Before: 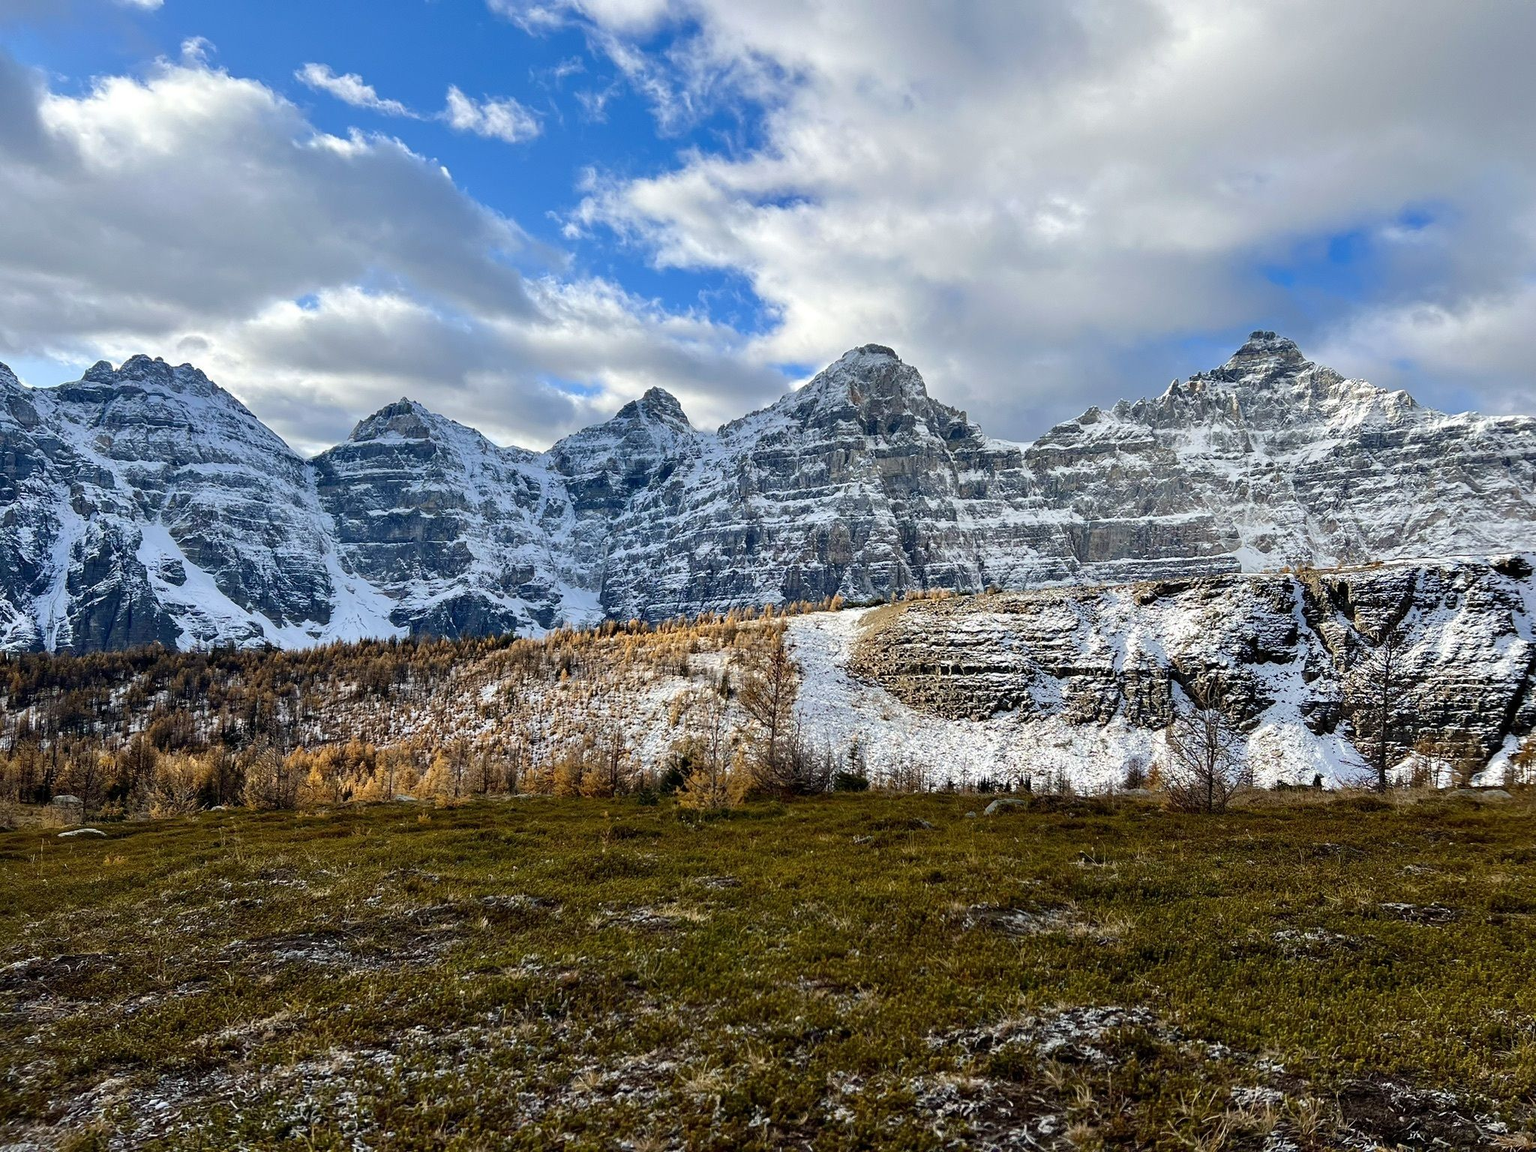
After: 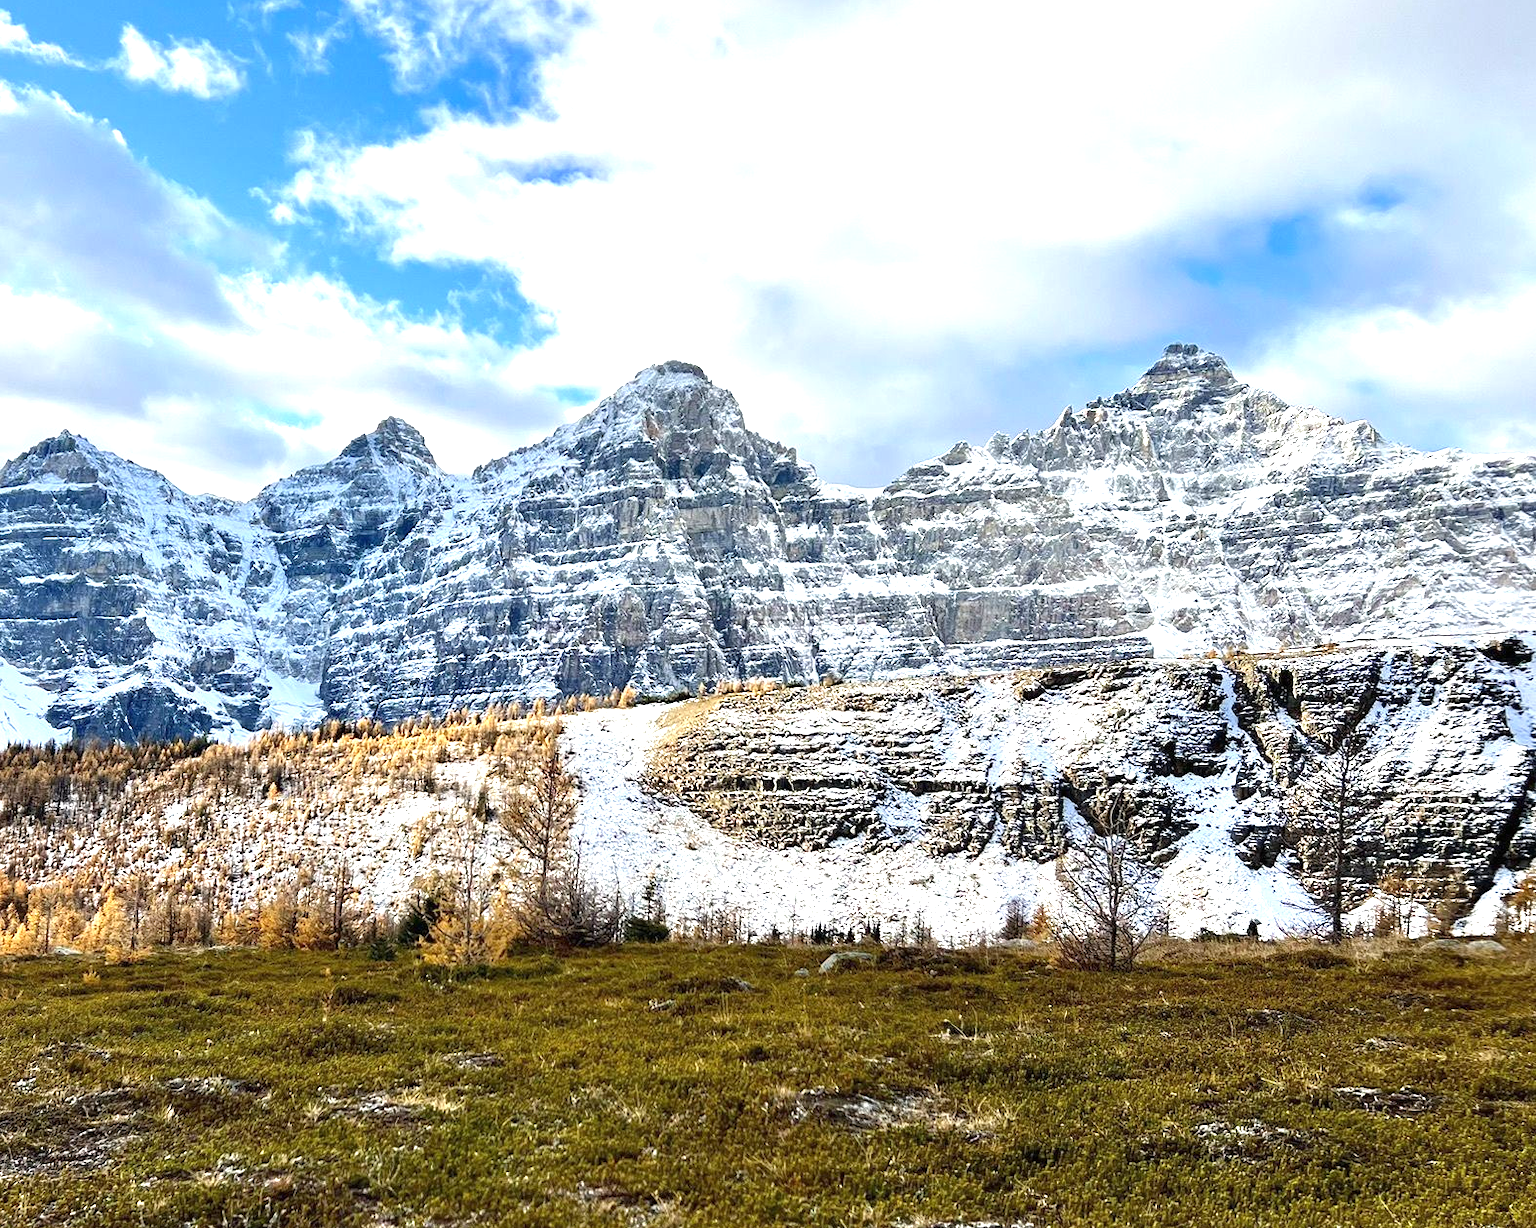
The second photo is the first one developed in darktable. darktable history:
crop: left 23.095%, top 5.827%, bottom 11.854%
exposure: black level correction 0, exposure 1.2 EV, compensate exposure bias true, compensate highlight preservation false
